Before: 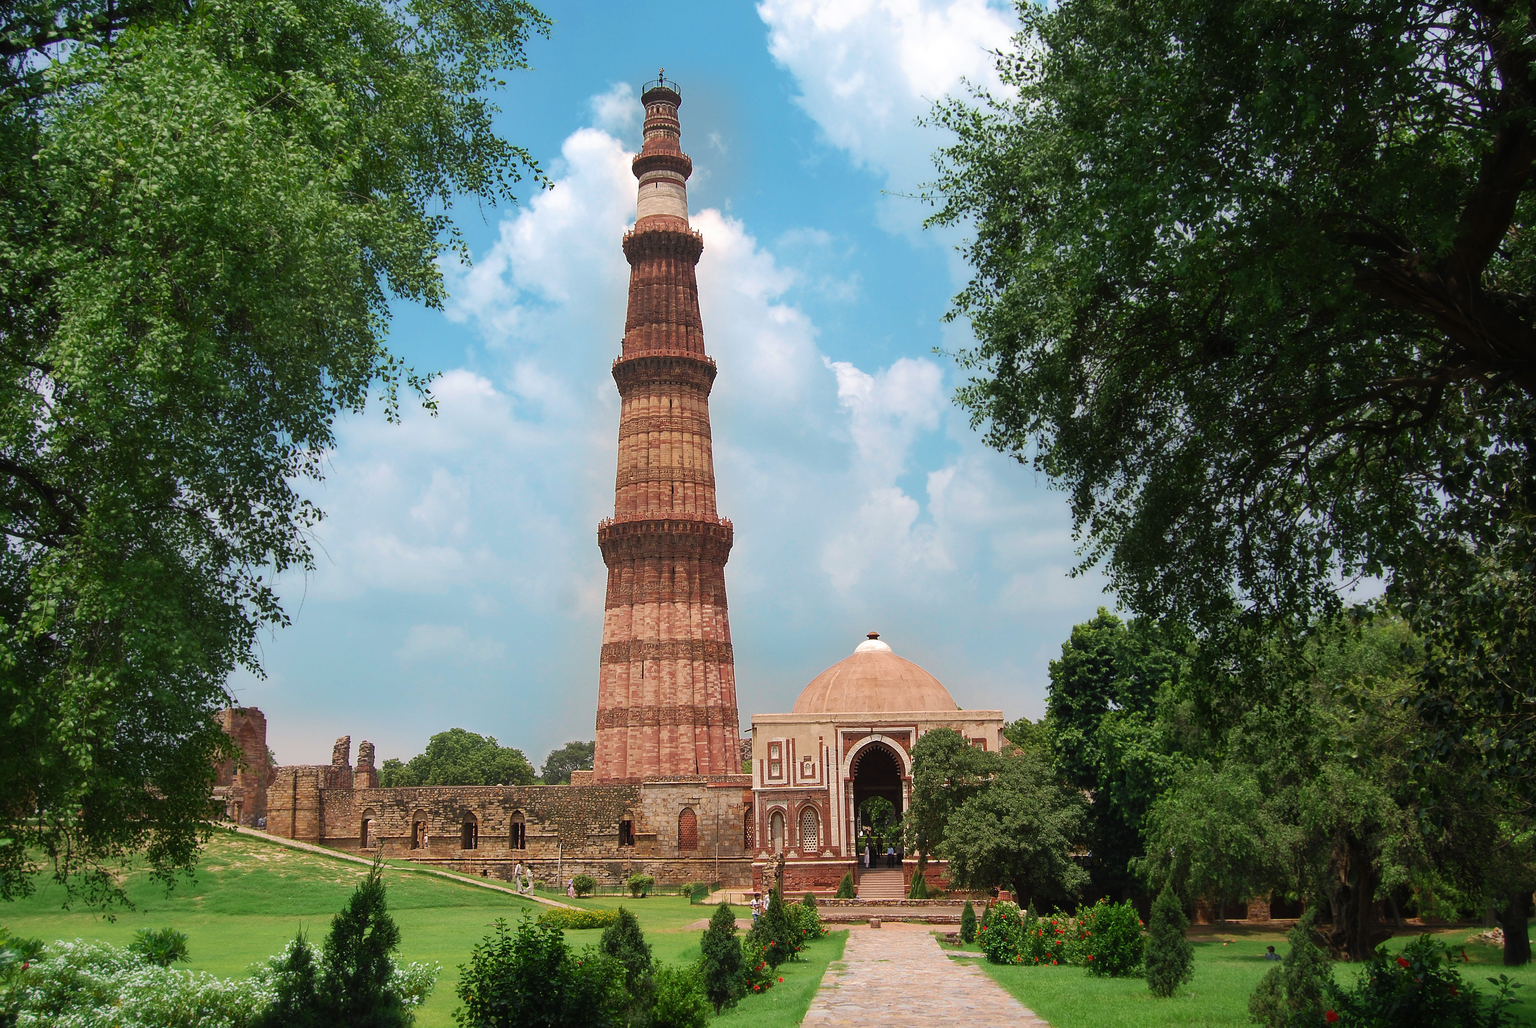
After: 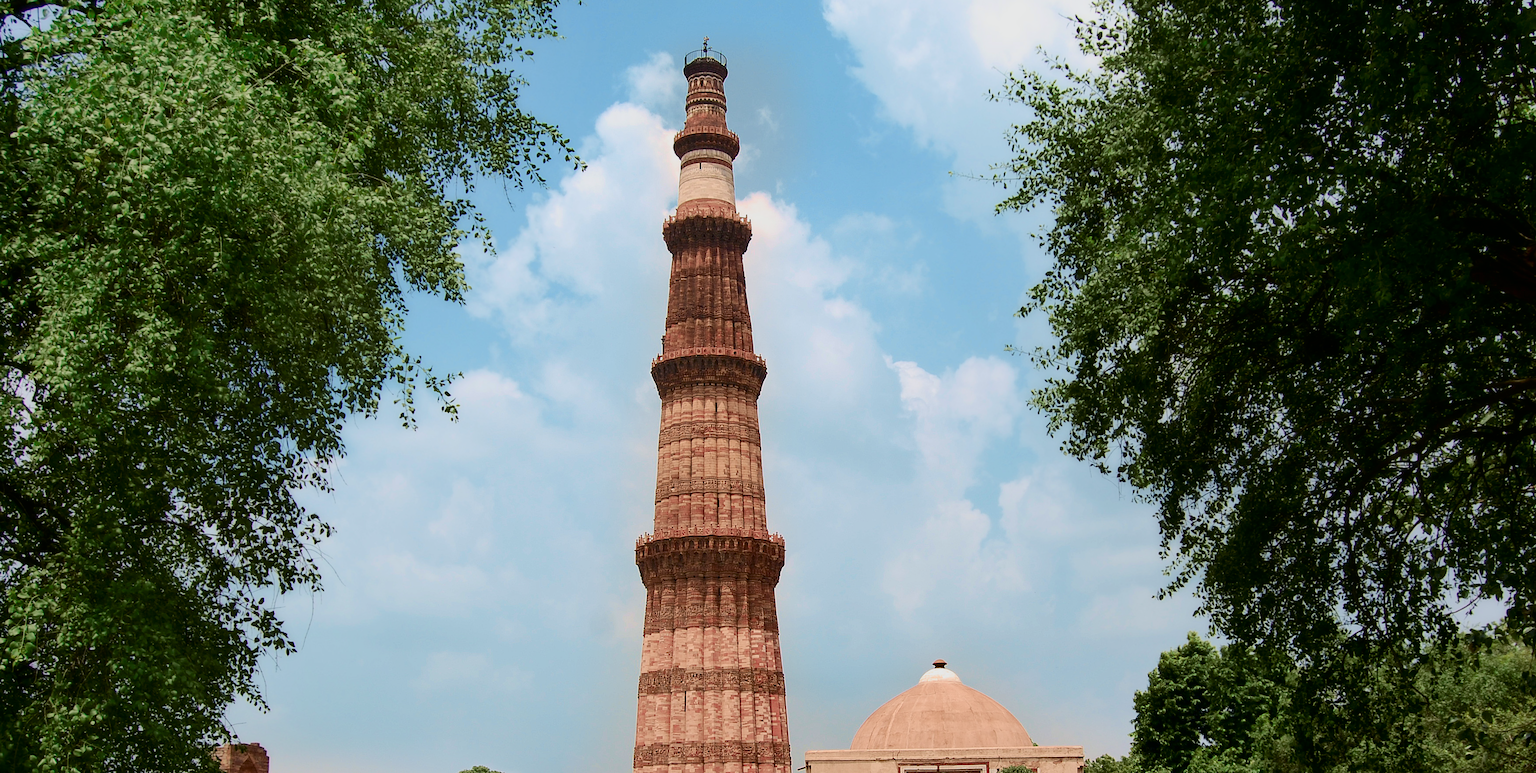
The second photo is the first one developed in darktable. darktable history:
crop: left 1.509%, top 3.452%, right 7.696%, bottom 28.452%
tone curve: curves: ch0 [(0, 0) (0.049, 0.01) (0.154, 0.081) (0.491, 0.519) (0.748, 0.765) (1, 0.919)]; ch1 [(0, 0) (0.172, 0.123) (0.317, 0.272) (0.401, 0.422) (0.499, 0.497) (0.531, 0.54) (0.615, 0.603) (0.741, 0.783) (1, 1)]; ch2 [(0, 0) (0.411, 0.424) (0.483, 0.478) (0.544, 0.56) (0.686, 0.638) (1, 1)], color space Lab, independent channels, preserve colors none
color balance rgb: perceptual saturation grading › global saturation 20%, perceptual saturation grading › highlights -25%, perceptual saturation grading › shadows 25%
